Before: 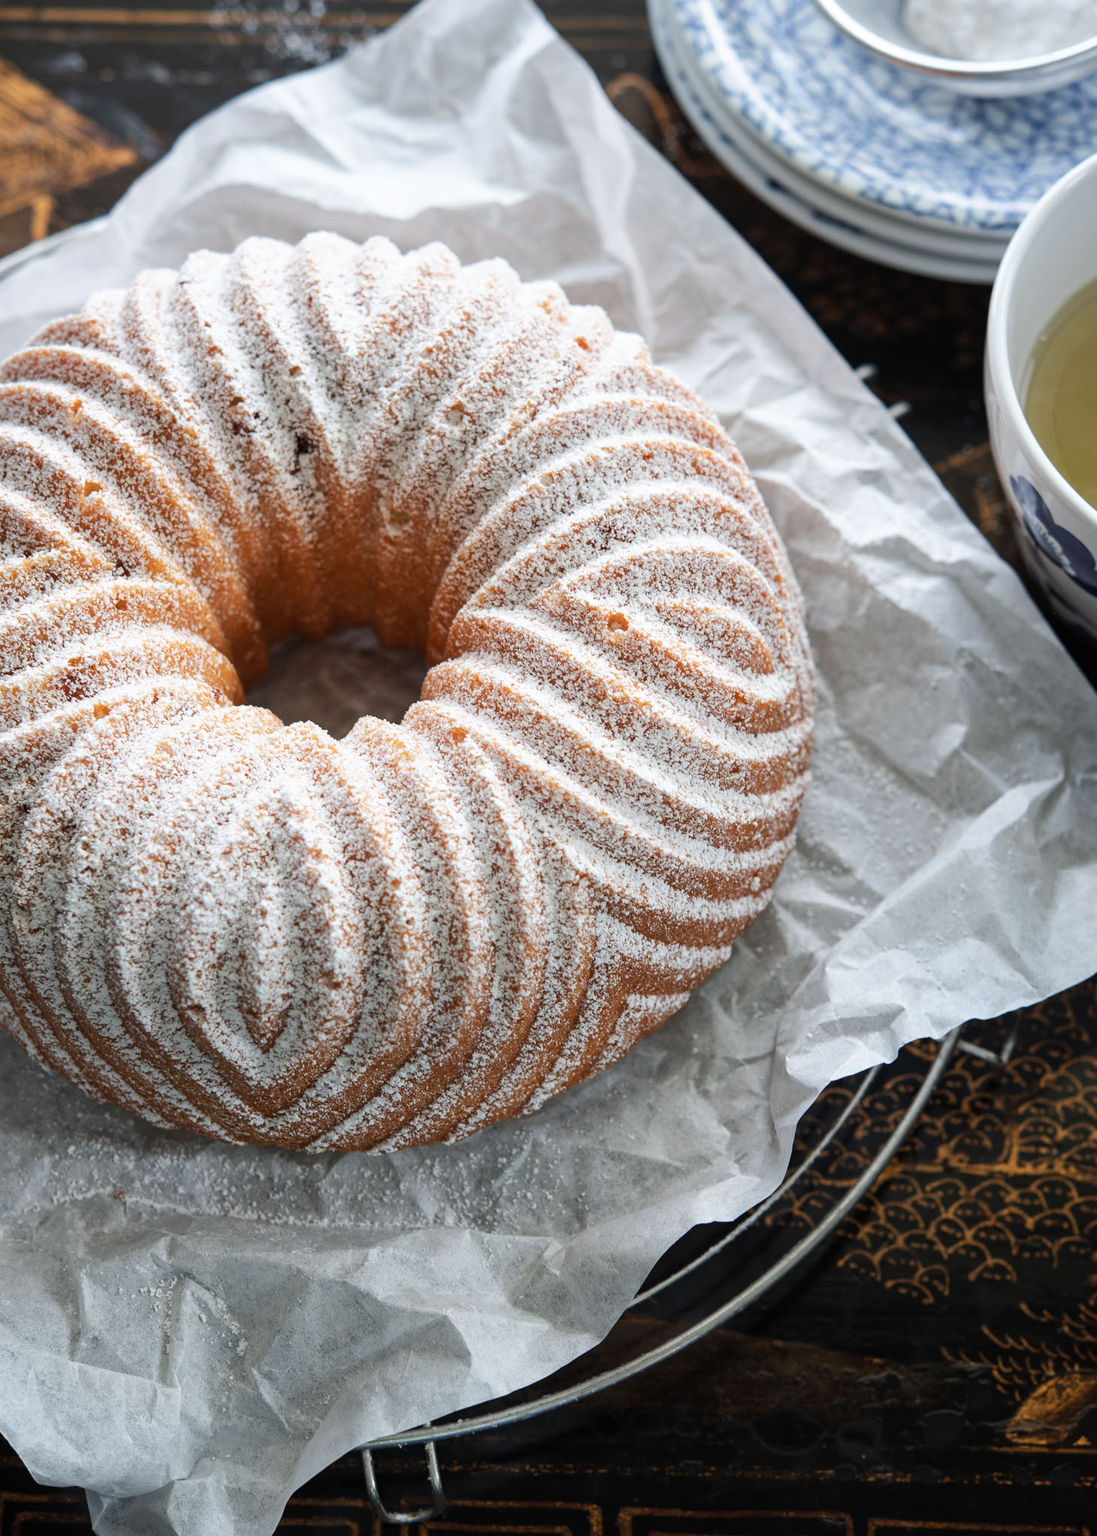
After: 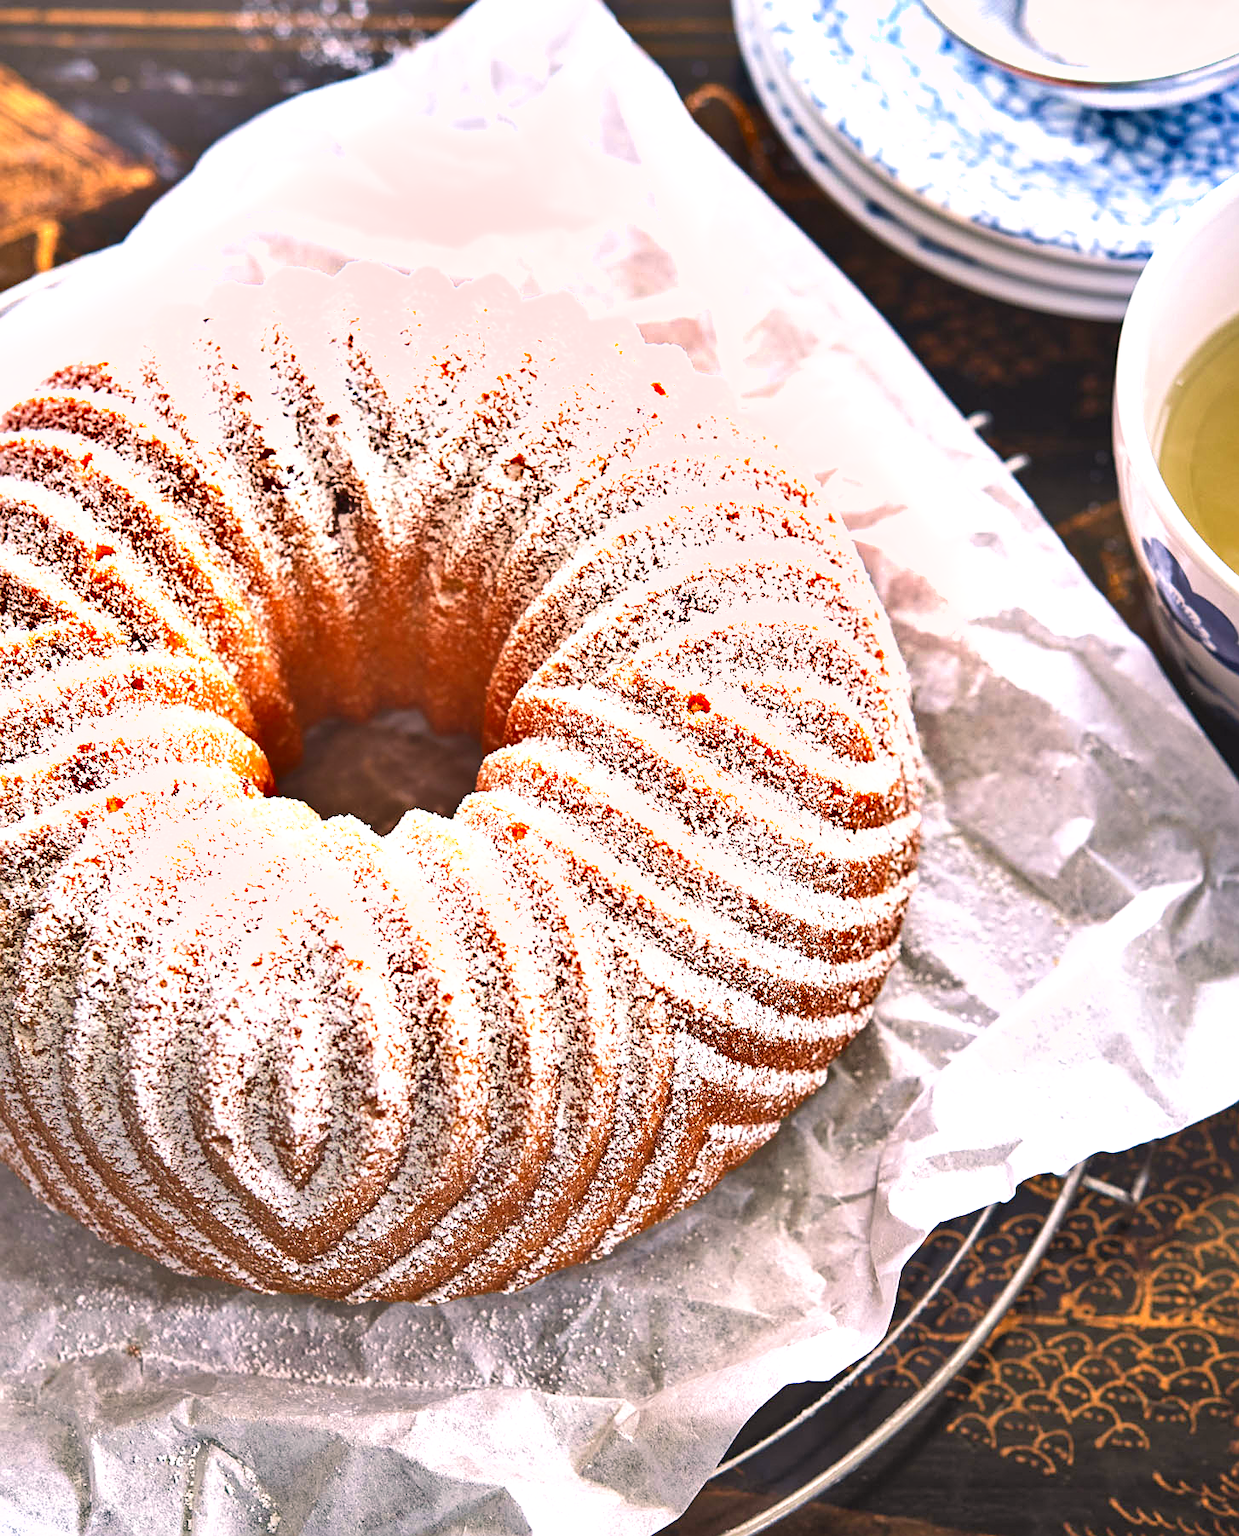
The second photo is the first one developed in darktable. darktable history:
sharpen: on, module defaults
crop and rotate: top 0%, bottom 11.512%
shadows and highlights: shadows 43.41, white point adjustment -1.63, highlights color adjustment 72.55%, soften with gaussian
color correction: highlights a* 12.71, highlights b* 5.58
exposure: black level correction 0, exposure 1.384 EV, compensate exposure bias true, compensate highlight preservation false
contrast brightness saturation: contrast -0.098, brightness 0.044, saturation 0.083
velvia: on, module defaults
